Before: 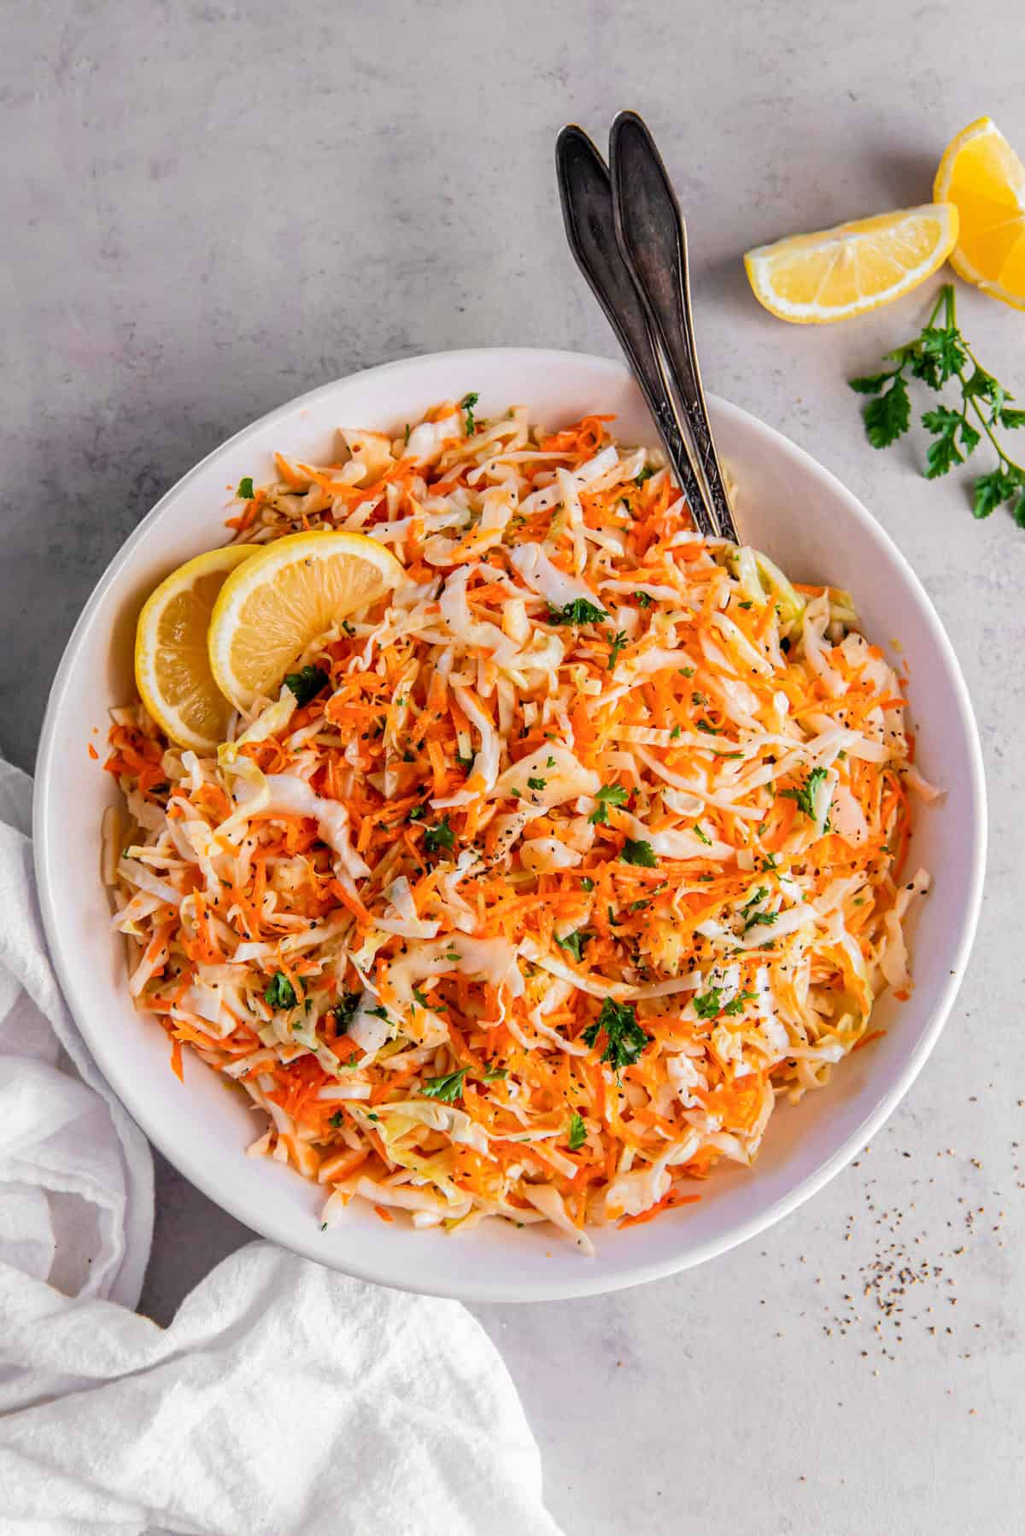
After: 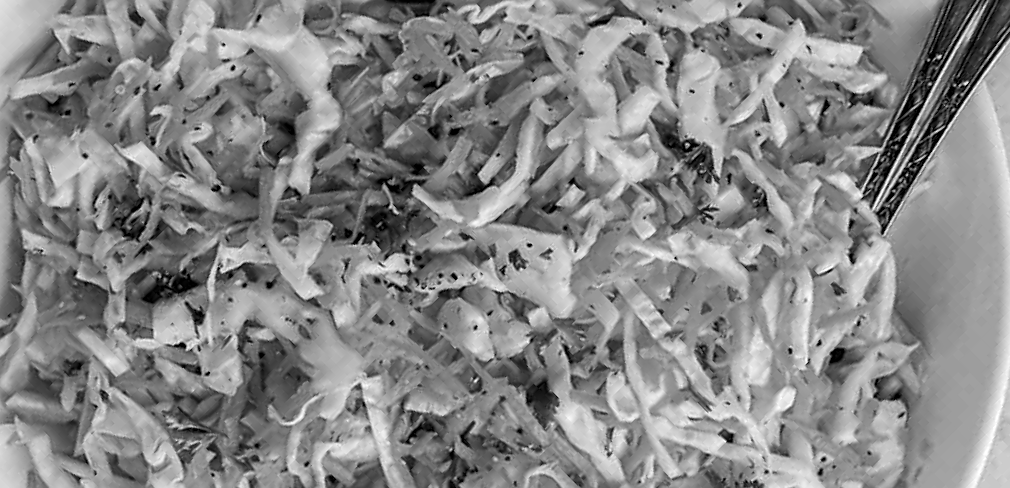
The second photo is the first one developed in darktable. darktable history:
crop and rotate: angle -45.73°, top 16.74%, right 0.956%, bottom 11.605%
color calibration: output gray [0.21, 0.42, 0.37, 0], illuminant as shot in camera, x 0.358, y 0.373, temperature 4628.91 K
sharpen: on, module defaults
